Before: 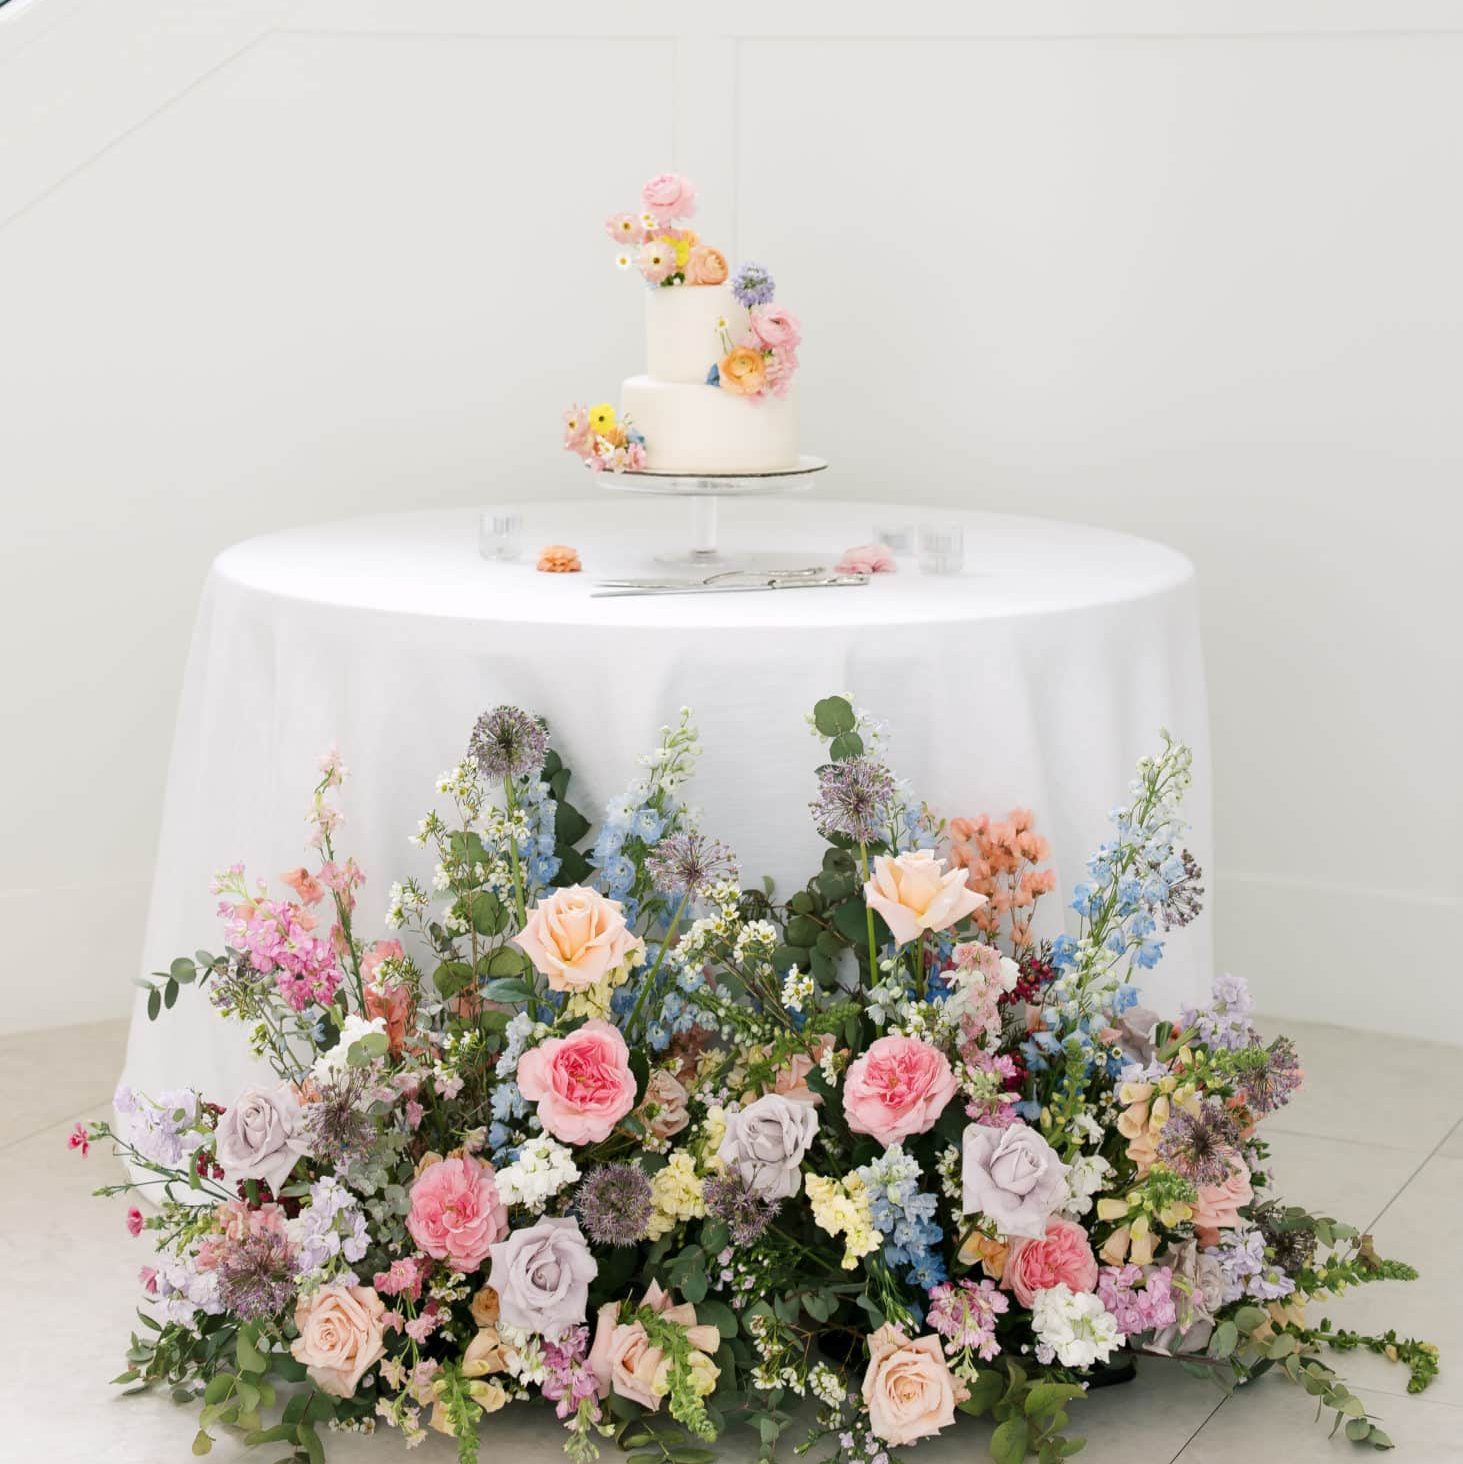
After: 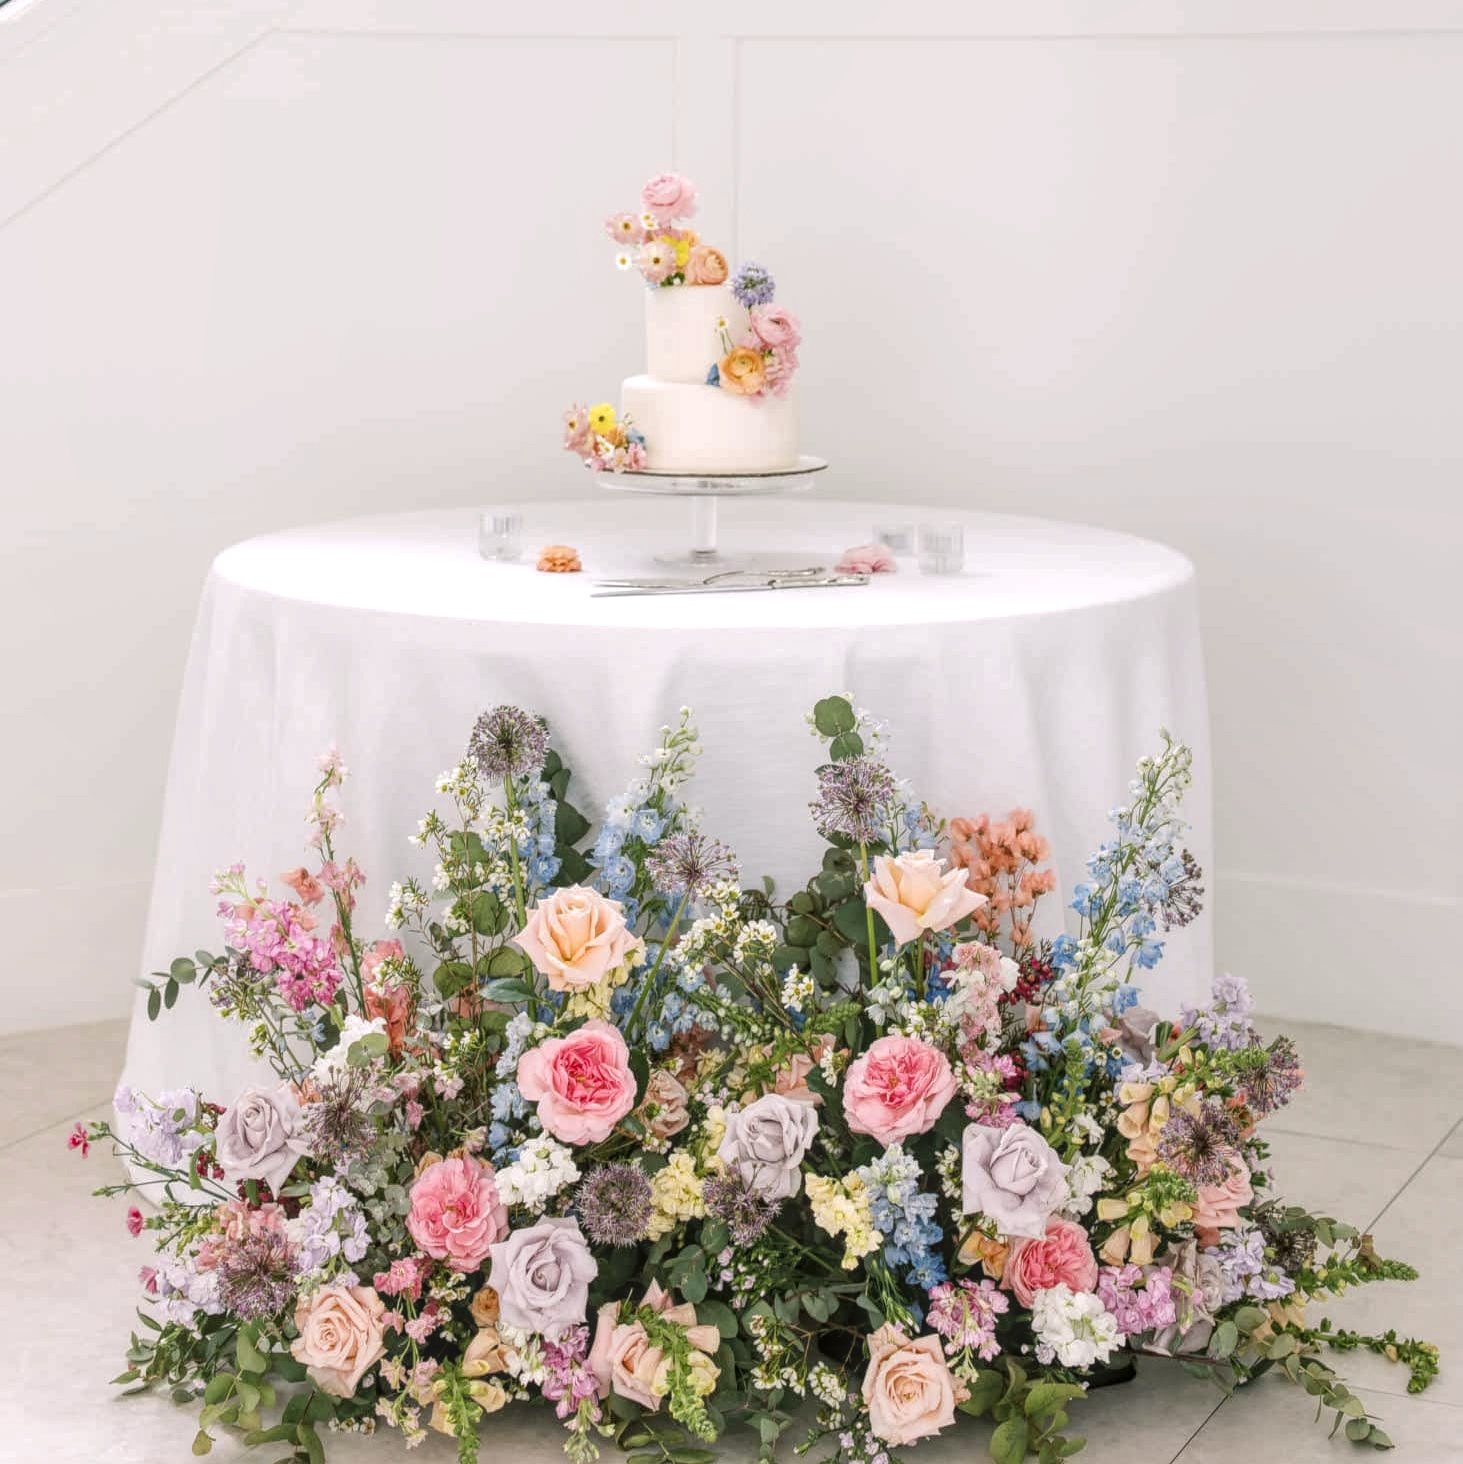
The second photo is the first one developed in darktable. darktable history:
color correction: highlights a* 3.08, highlights b* -1.04, shadows a* -0.087, shadows b* 2.61, saturation 0.978
local contrast: highlights 76%, shadows 55%, detail 176%, midtone range 0.21
levels: mode automatic, levels [0.116, 0.574, 1]
